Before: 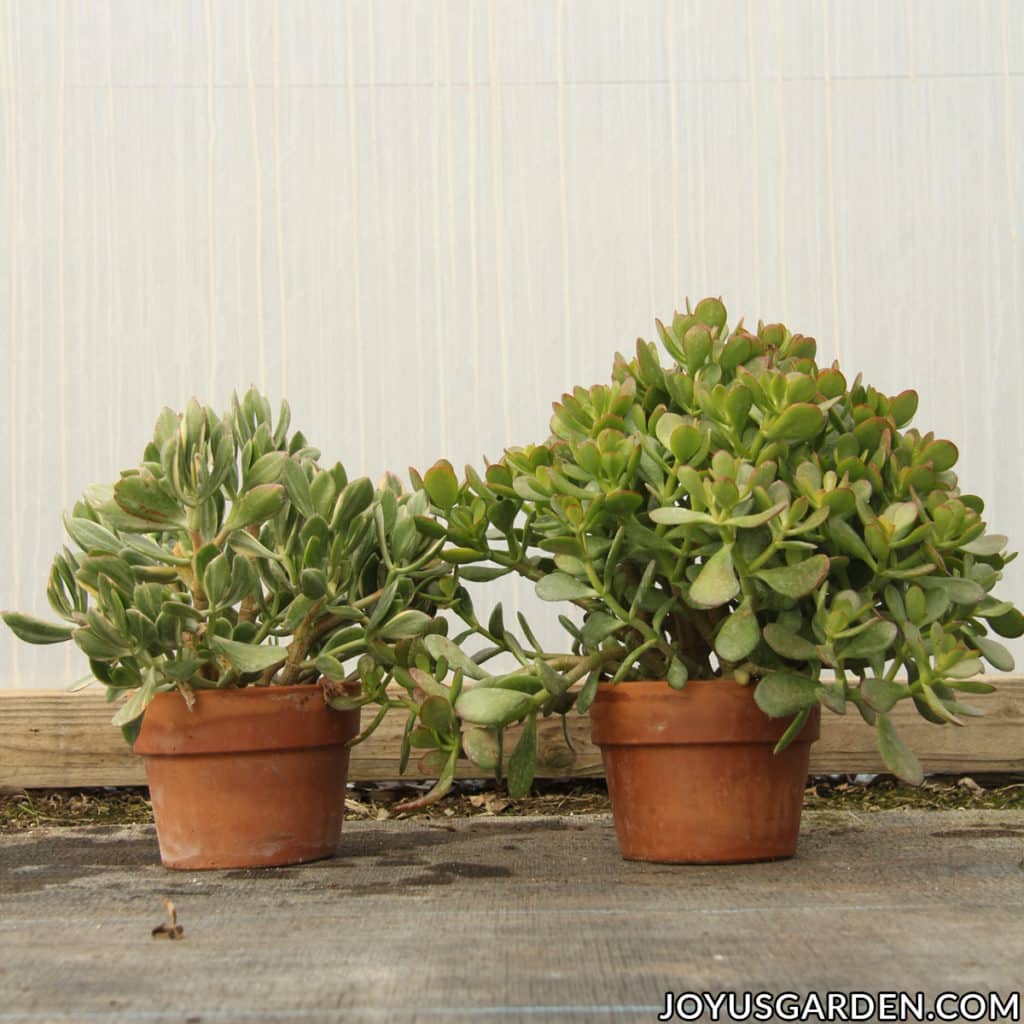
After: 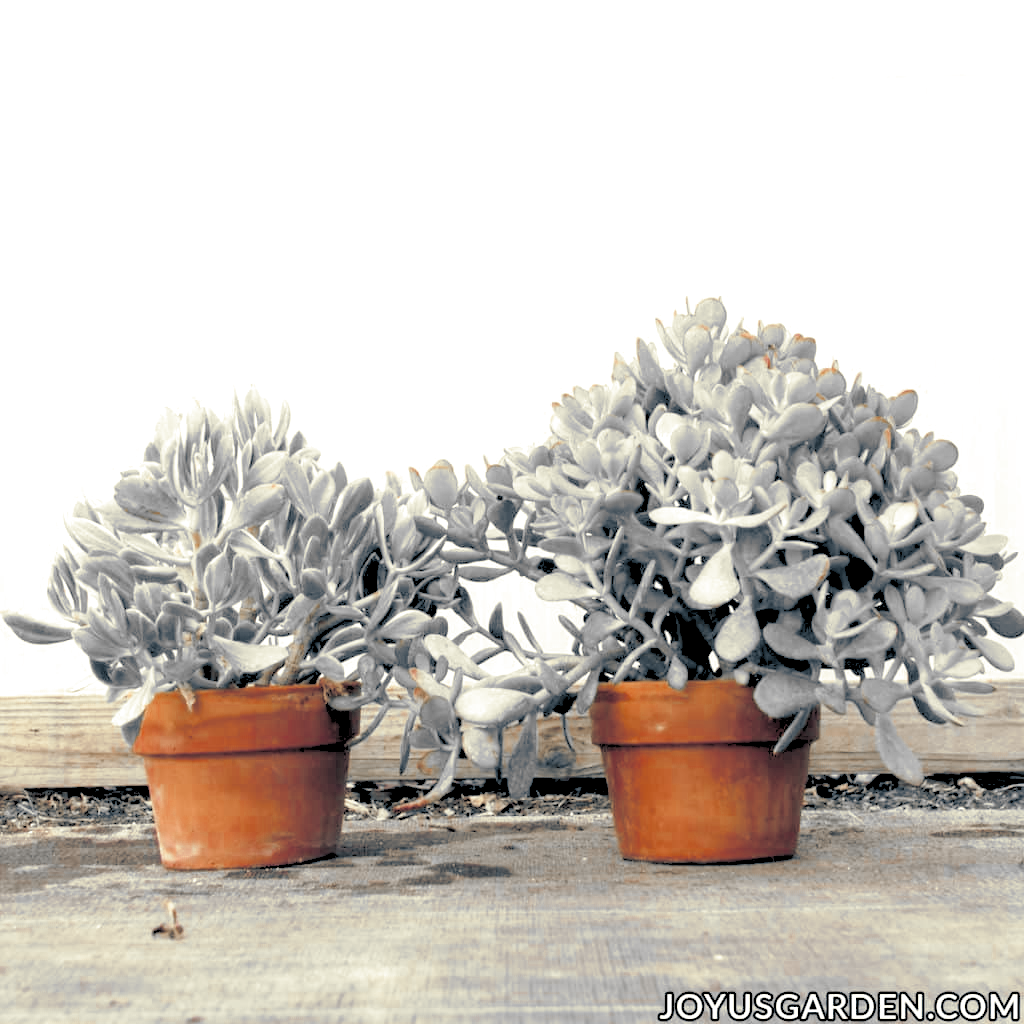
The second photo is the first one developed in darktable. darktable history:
color zones: curves: ch0 [(0, 0.497) (0.096, 0.361) (0.221, 0.538) (0.429, 0.5) (0.571, 0.5) (0.714, 0.5) (0.857, 0.5) (1, 0.497)]; ch1 [(0, 0.5) (0.143, 0.5) (0.257, -0.002) (0.429, 0.04) (0.571, -0.001) (0.714, -0.015) (0.857, 0.024) (1, 0.5)]
rgb levels: levels [[0.027, 0.429, 0.996], [0, 0.5, 1], [0, 0.5, 1]]
split-toning: shadows › hue 216°, shadows › saturation 1, highlights › hue 57.6°, balance -33.4
exposure: exposure 0.507 EV, compensate highlight preservation false
